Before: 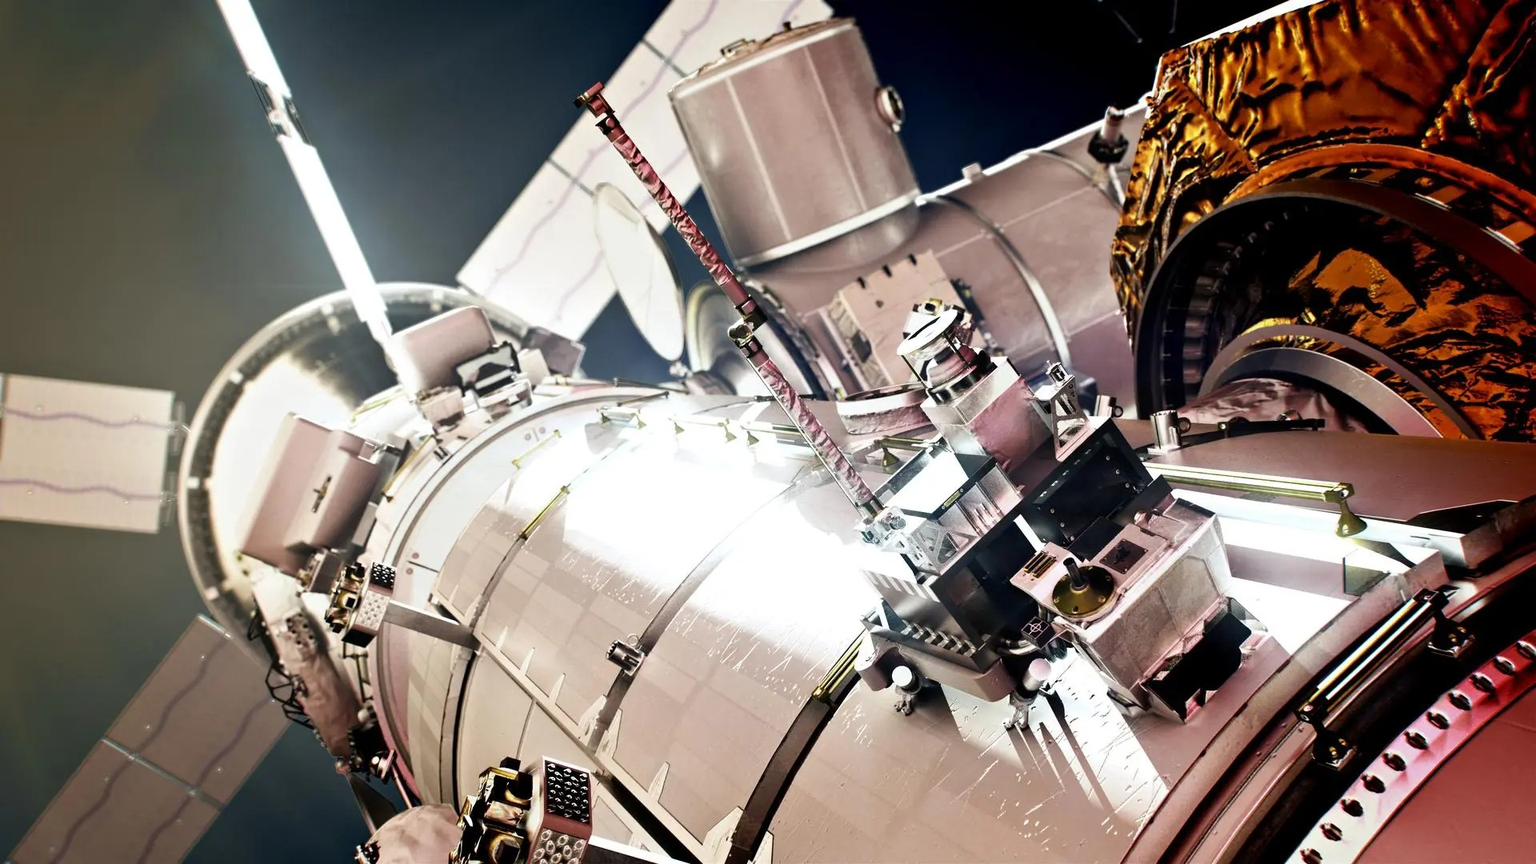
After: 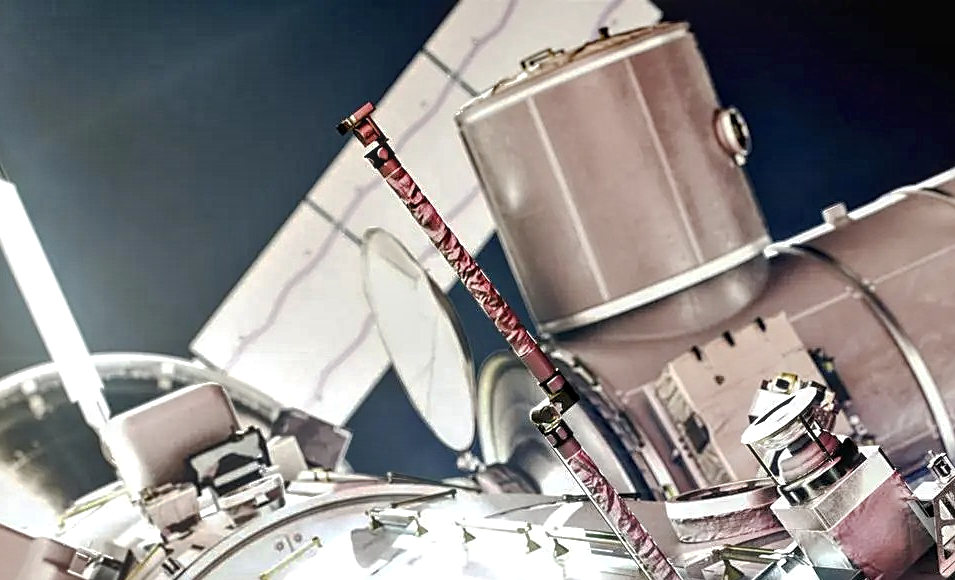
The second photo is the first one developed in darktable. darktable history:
local contrast: highlights 63%, detail 143%, midtone range 0.431
crop: left 19.81%, right 30.4%, bottom 46.261%
base curve: curves: ch0 [(0, 0) (0.235, 0.266) (0.503, 0.496) (0.786, 0.72) (1, 1)], preserve colors none
sharpen: amount 0.498
shadows and highlights: shadows 60.74, soften with gaussian
